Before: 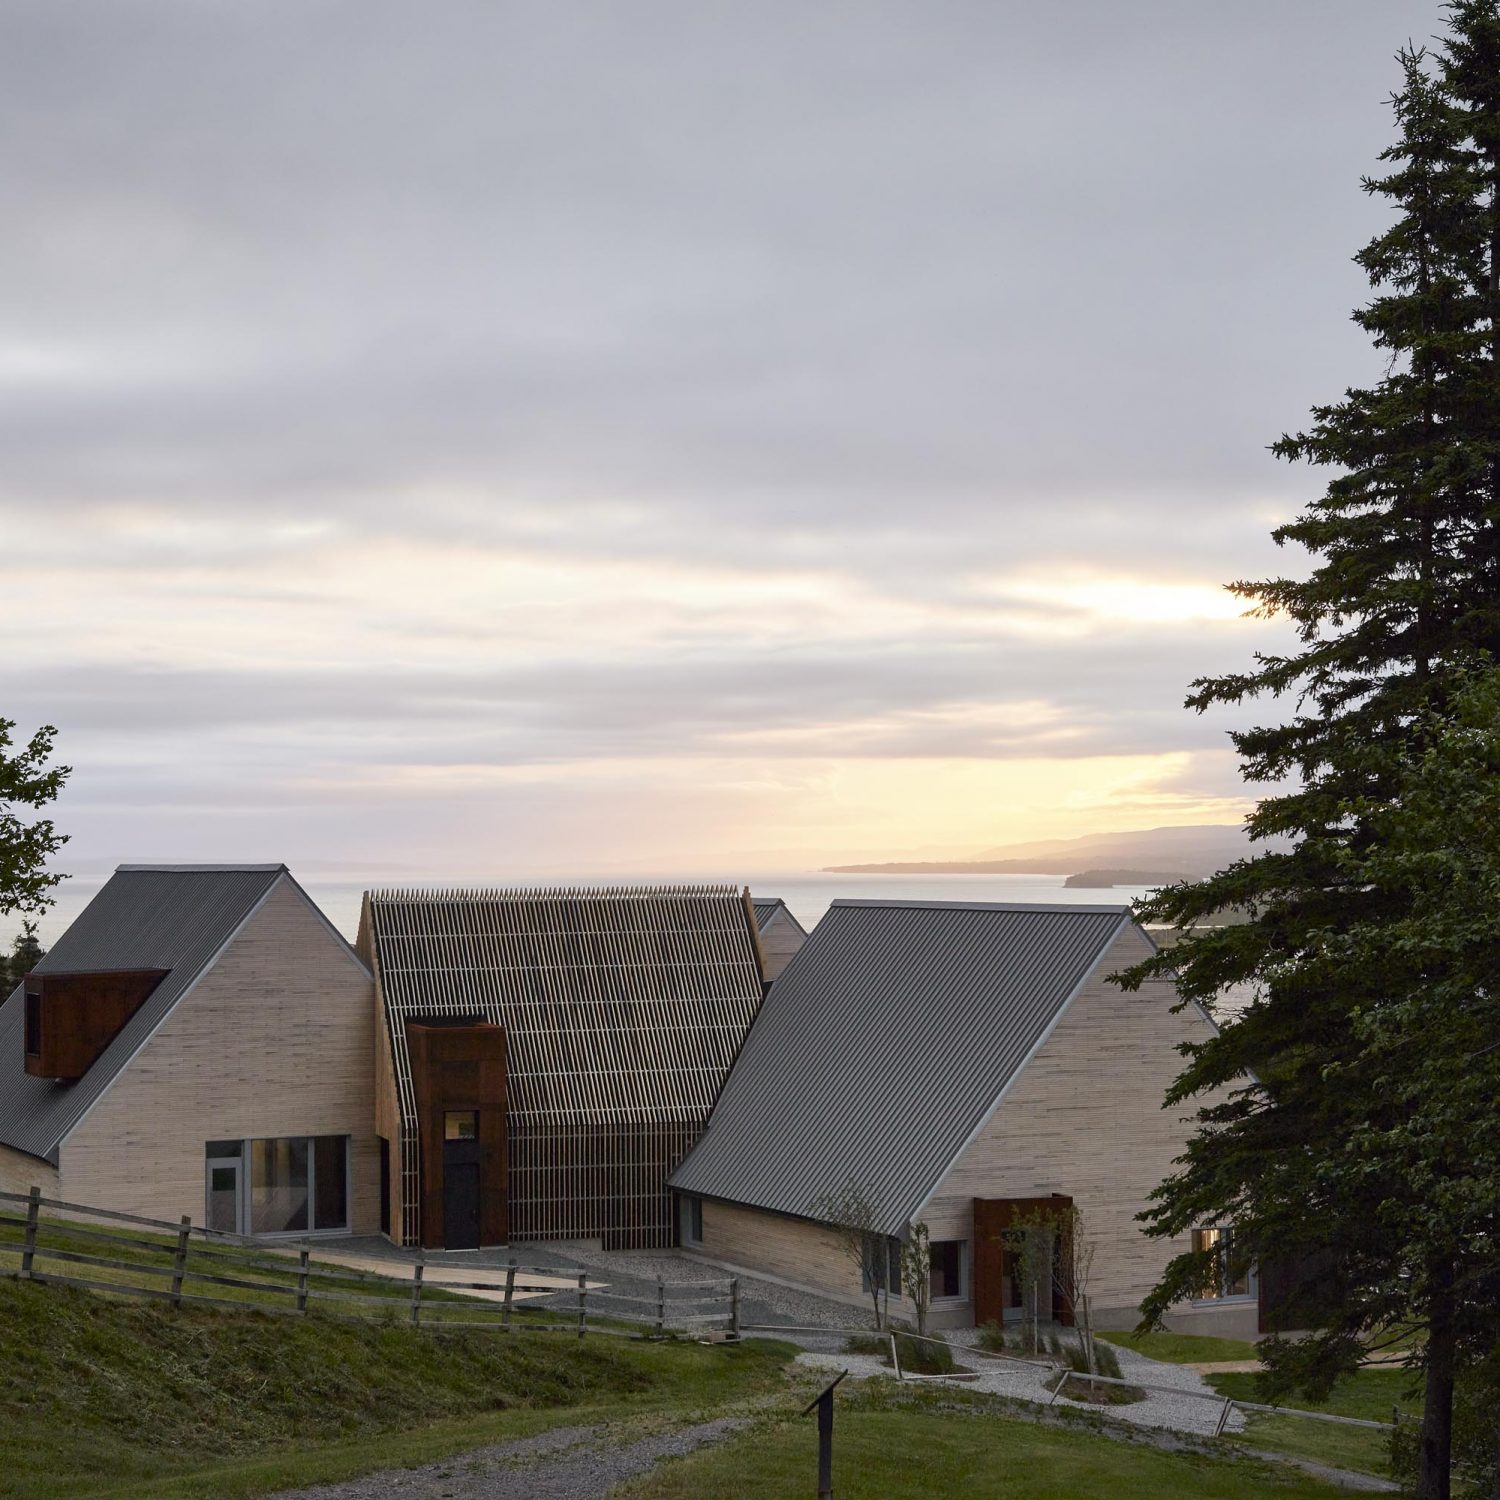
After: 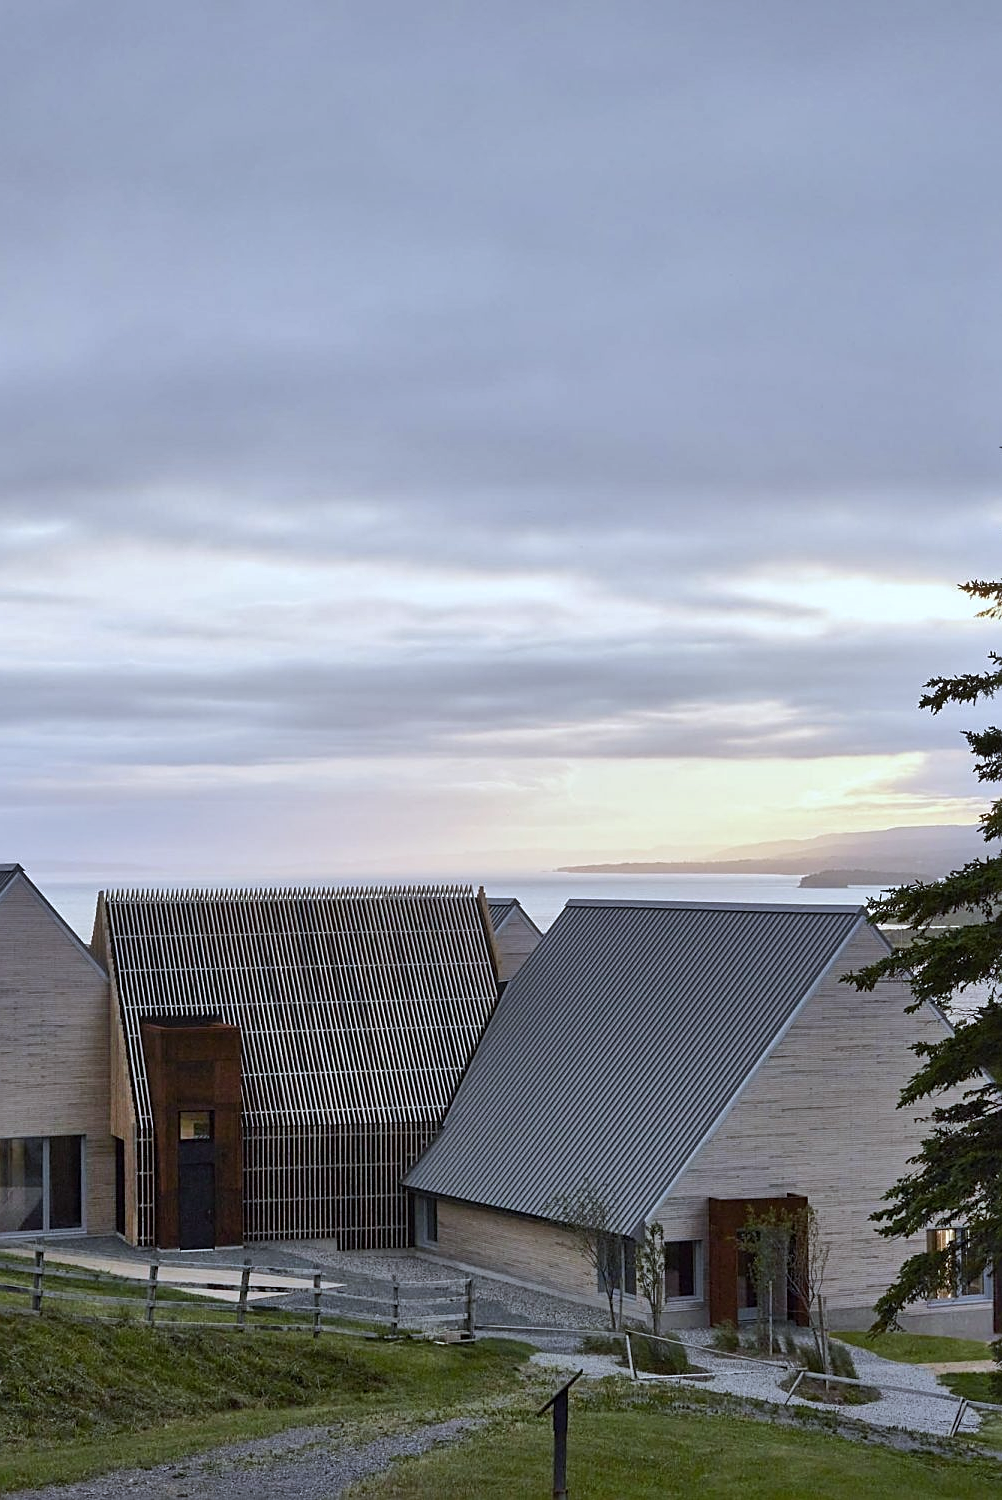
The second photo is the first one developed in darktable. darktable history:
sharpen: on, module defaults
white balance: red 0.931, blue 1.11
shadows and highlights: highlights color adjustment 0%, low approximation 0.01, soften with gaussian
crop and rotate: left 17.732%, right 15.423%
